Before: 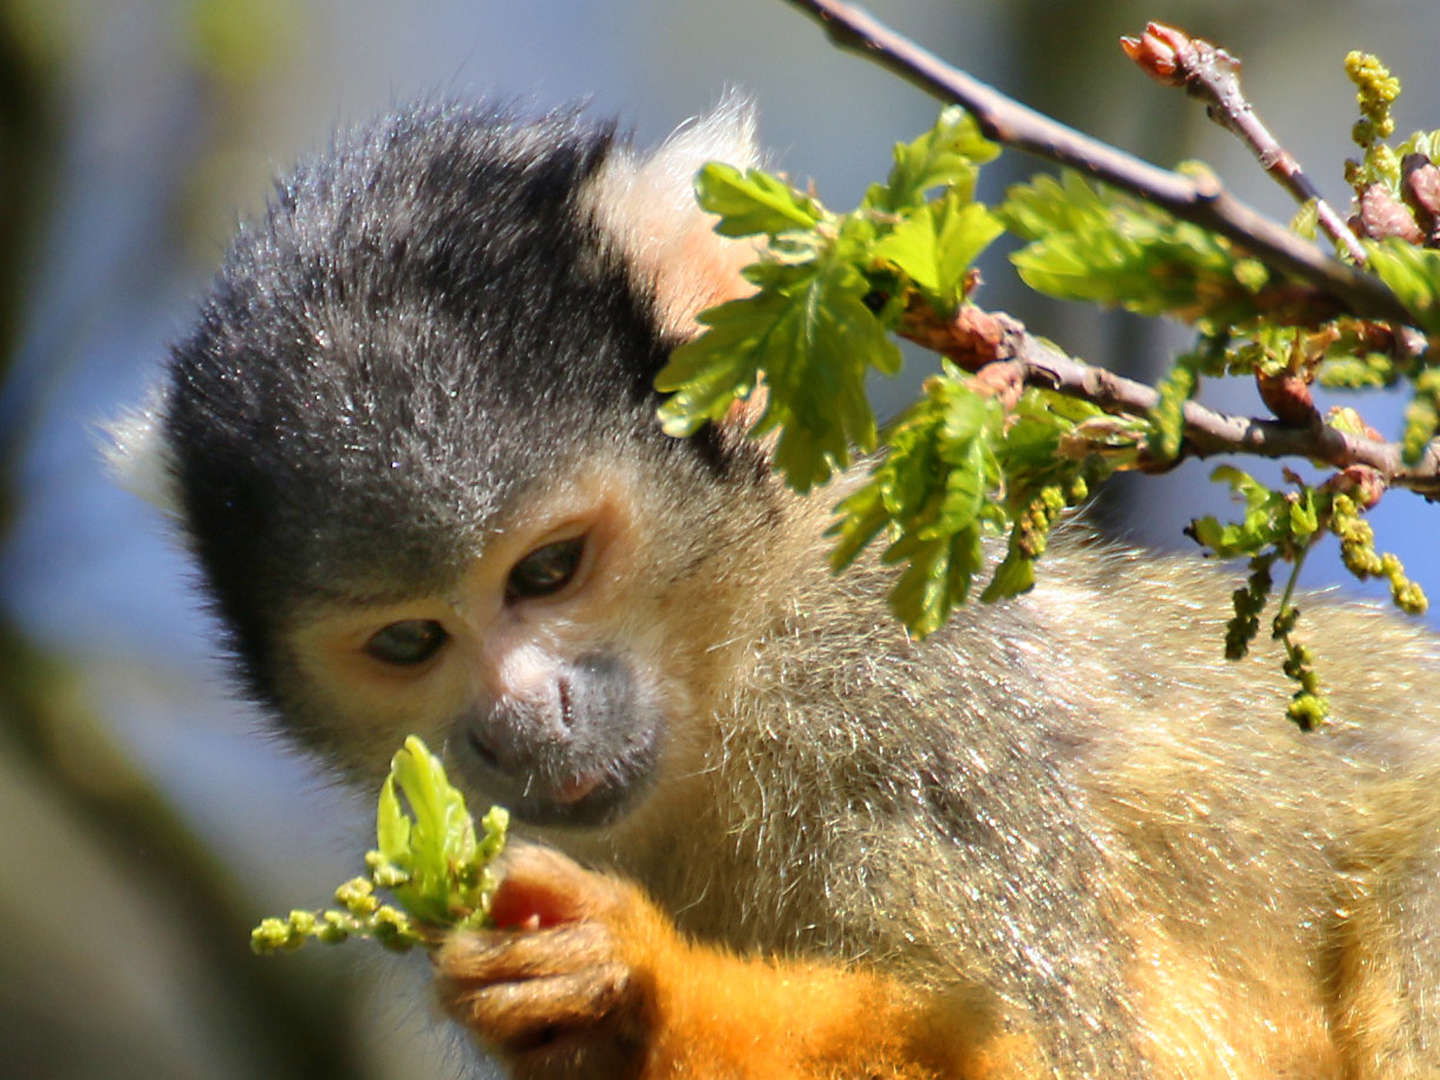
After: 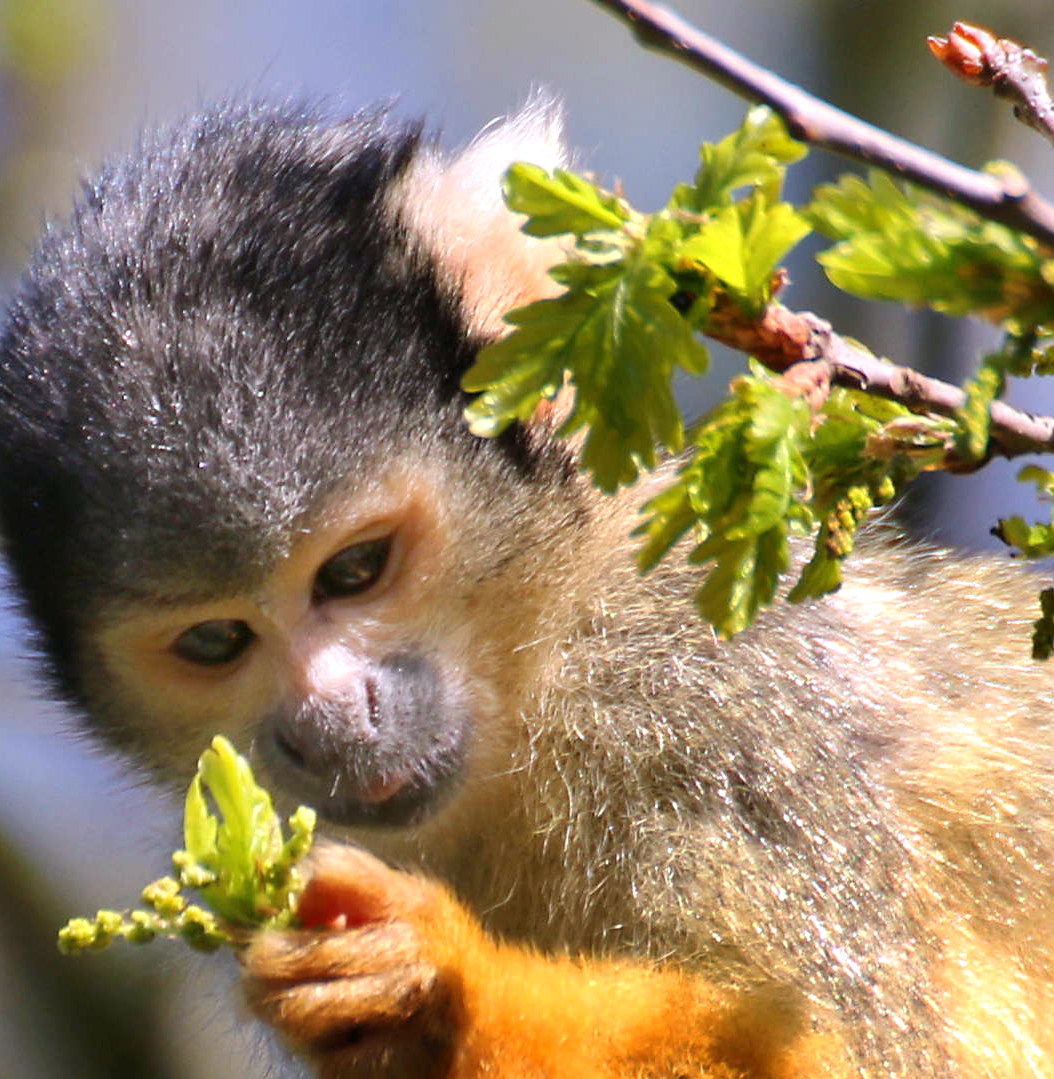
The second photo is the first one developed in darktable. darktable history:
white balance: red 1.05, blue 1.072
exposure: exposure 0.197 EV, compensate highlight preservation false
crop: left 13.443%, right 13.31%
